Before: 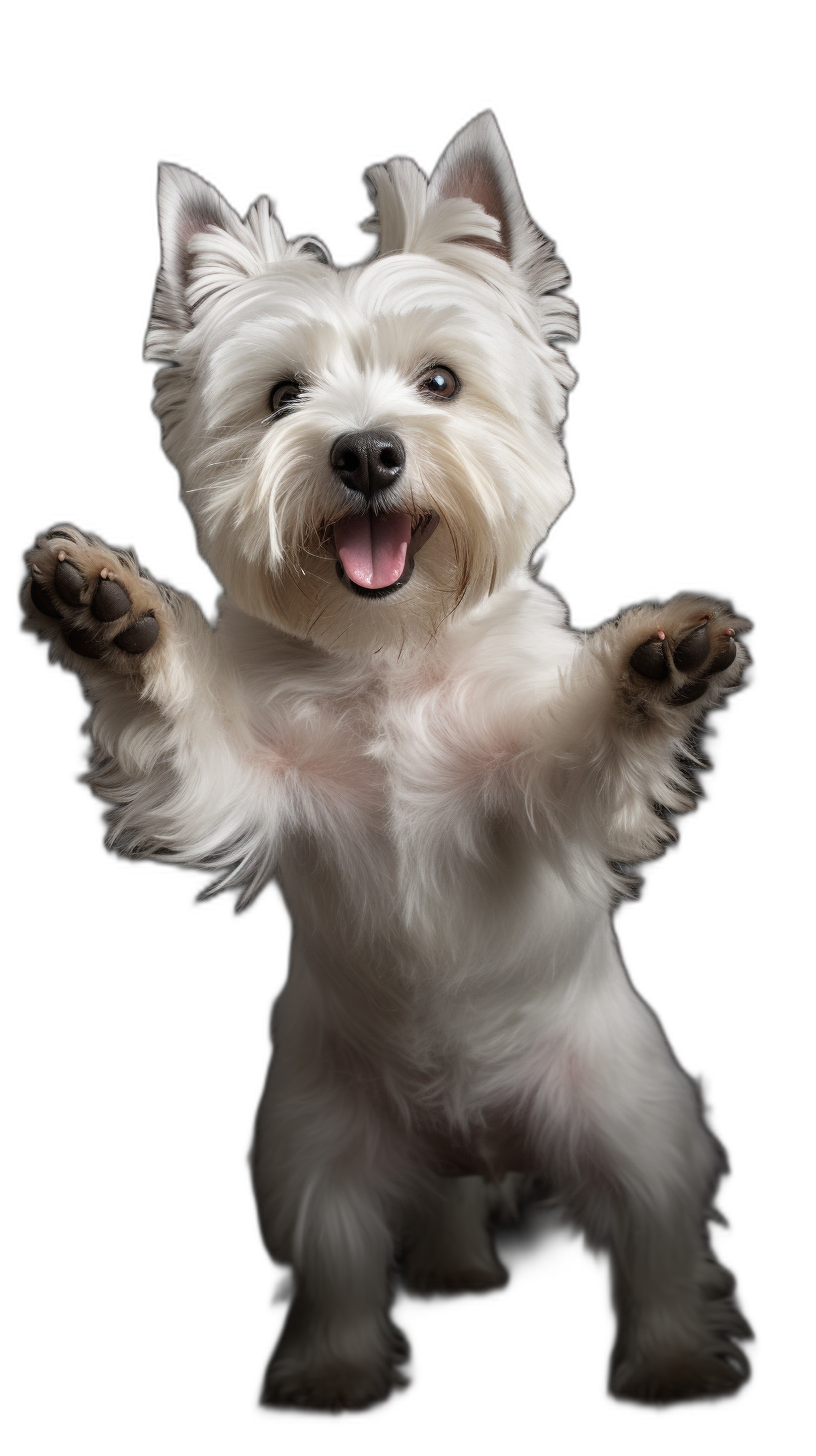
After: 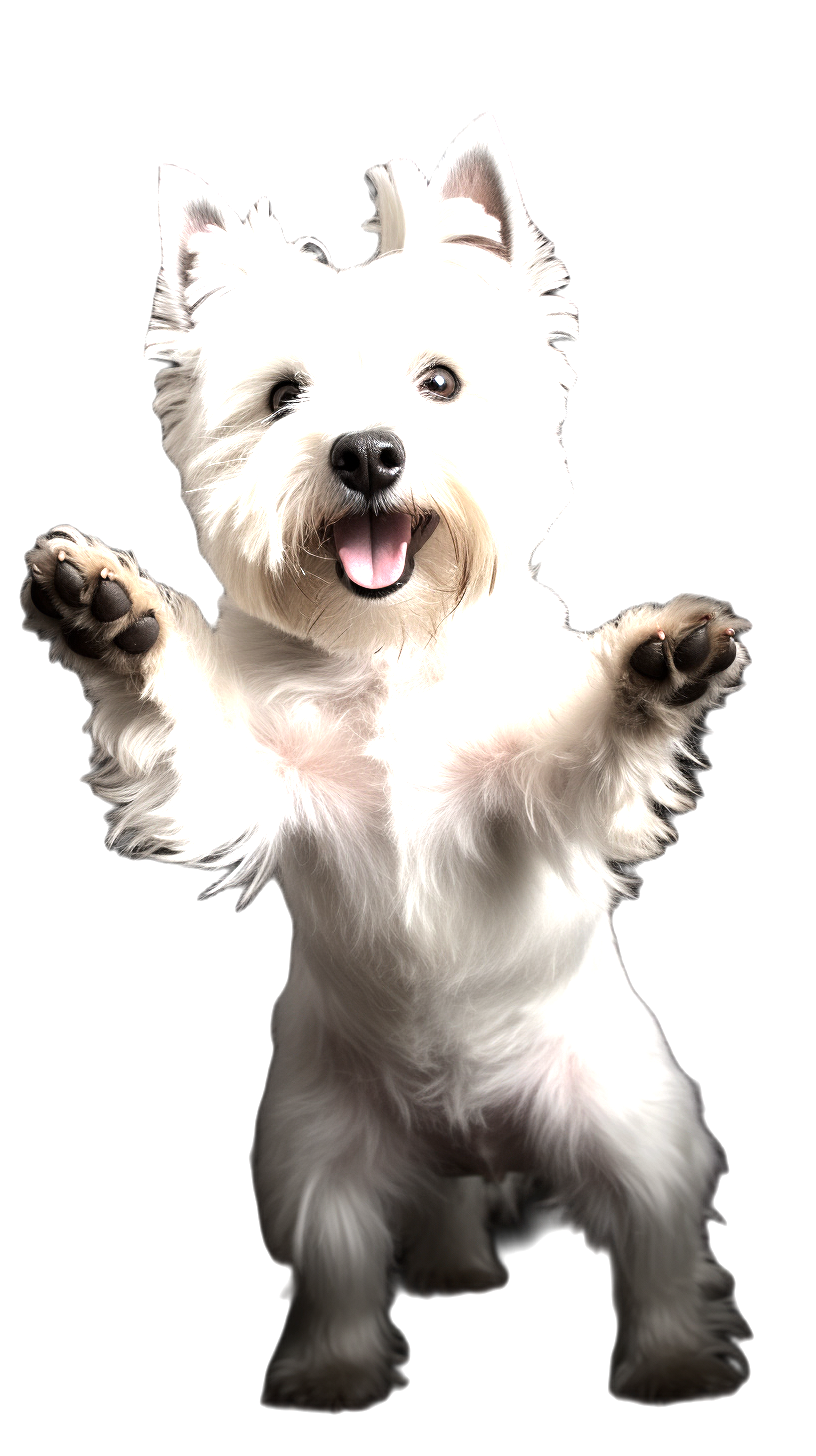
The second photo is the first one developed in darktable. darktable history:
contrast brightness saturation: saturation -0.17
exposure: black level correction 0.001, exposure 1.116 EV, compensate highlight preservation false
tone equalizer: -8 EV -0.75 EV, -7 EV -0.7 EV, -6 EV -0.6 EV, -5 EV -0.4 EV, -3 EV 0.4 EV, -2 EV 0.6 EV, -1 EV 0.7 EV, +0 EV 0.75 EV, edges refinement/feathering 500, mask exposure compensation -1.57 EV, preserve details no
